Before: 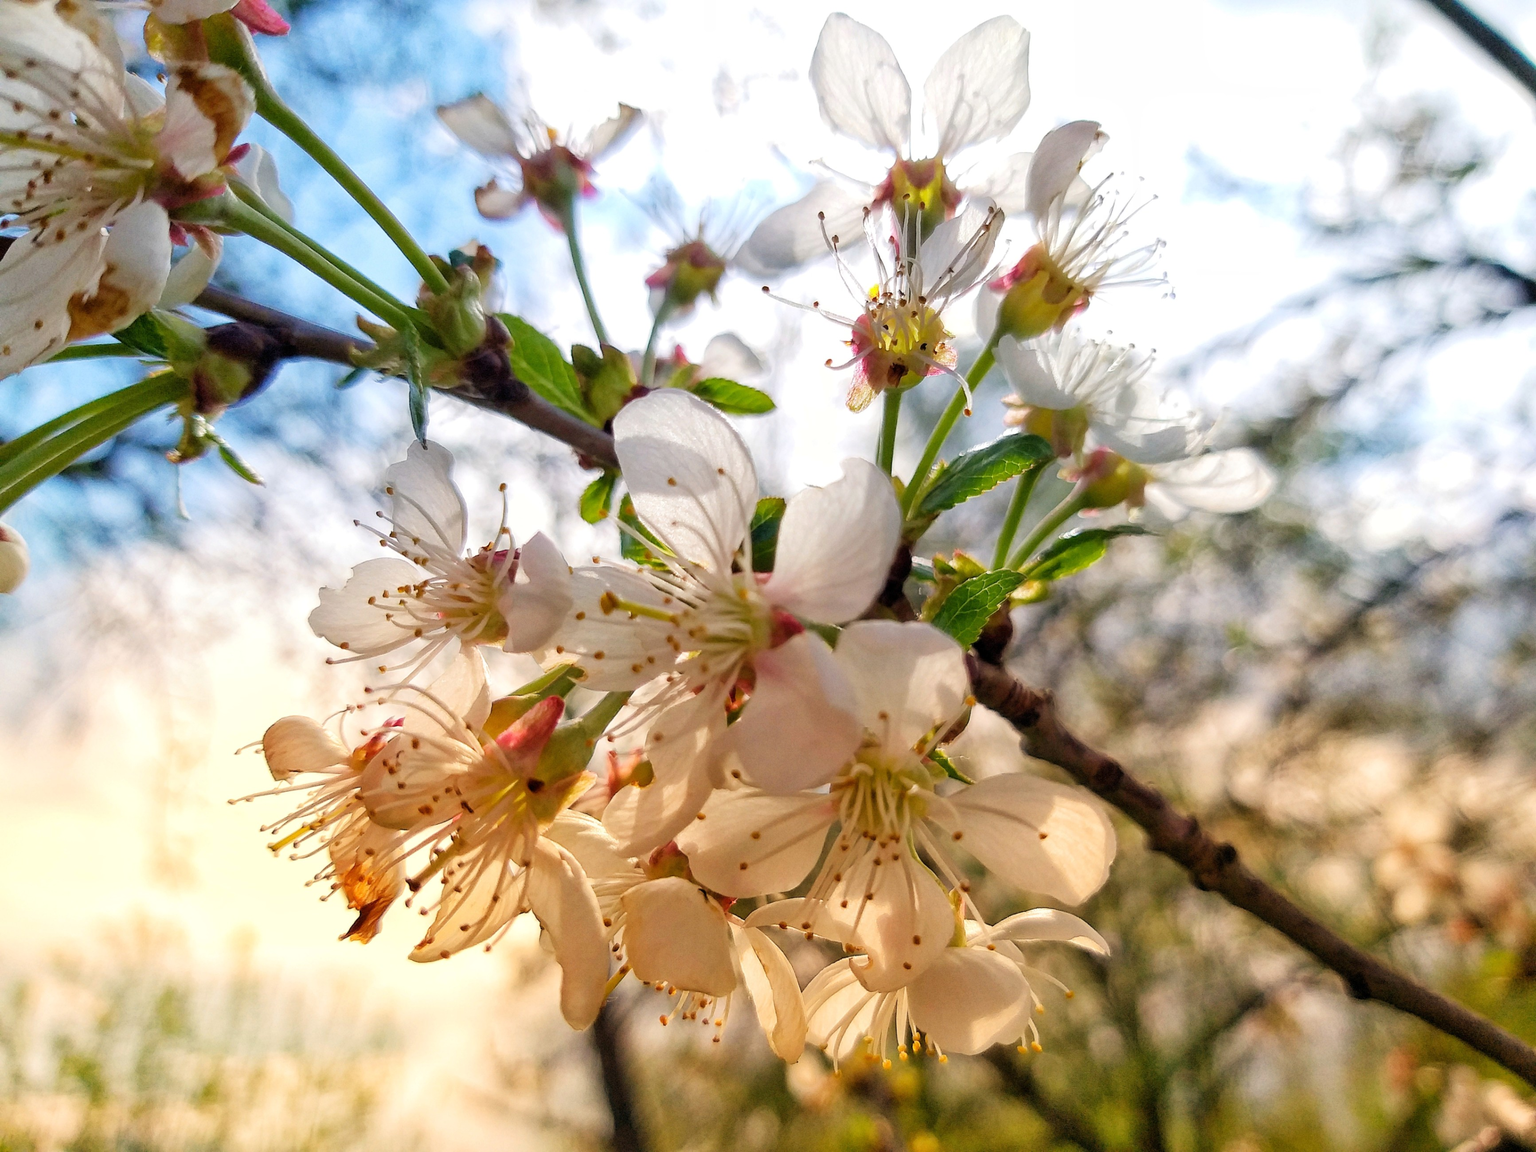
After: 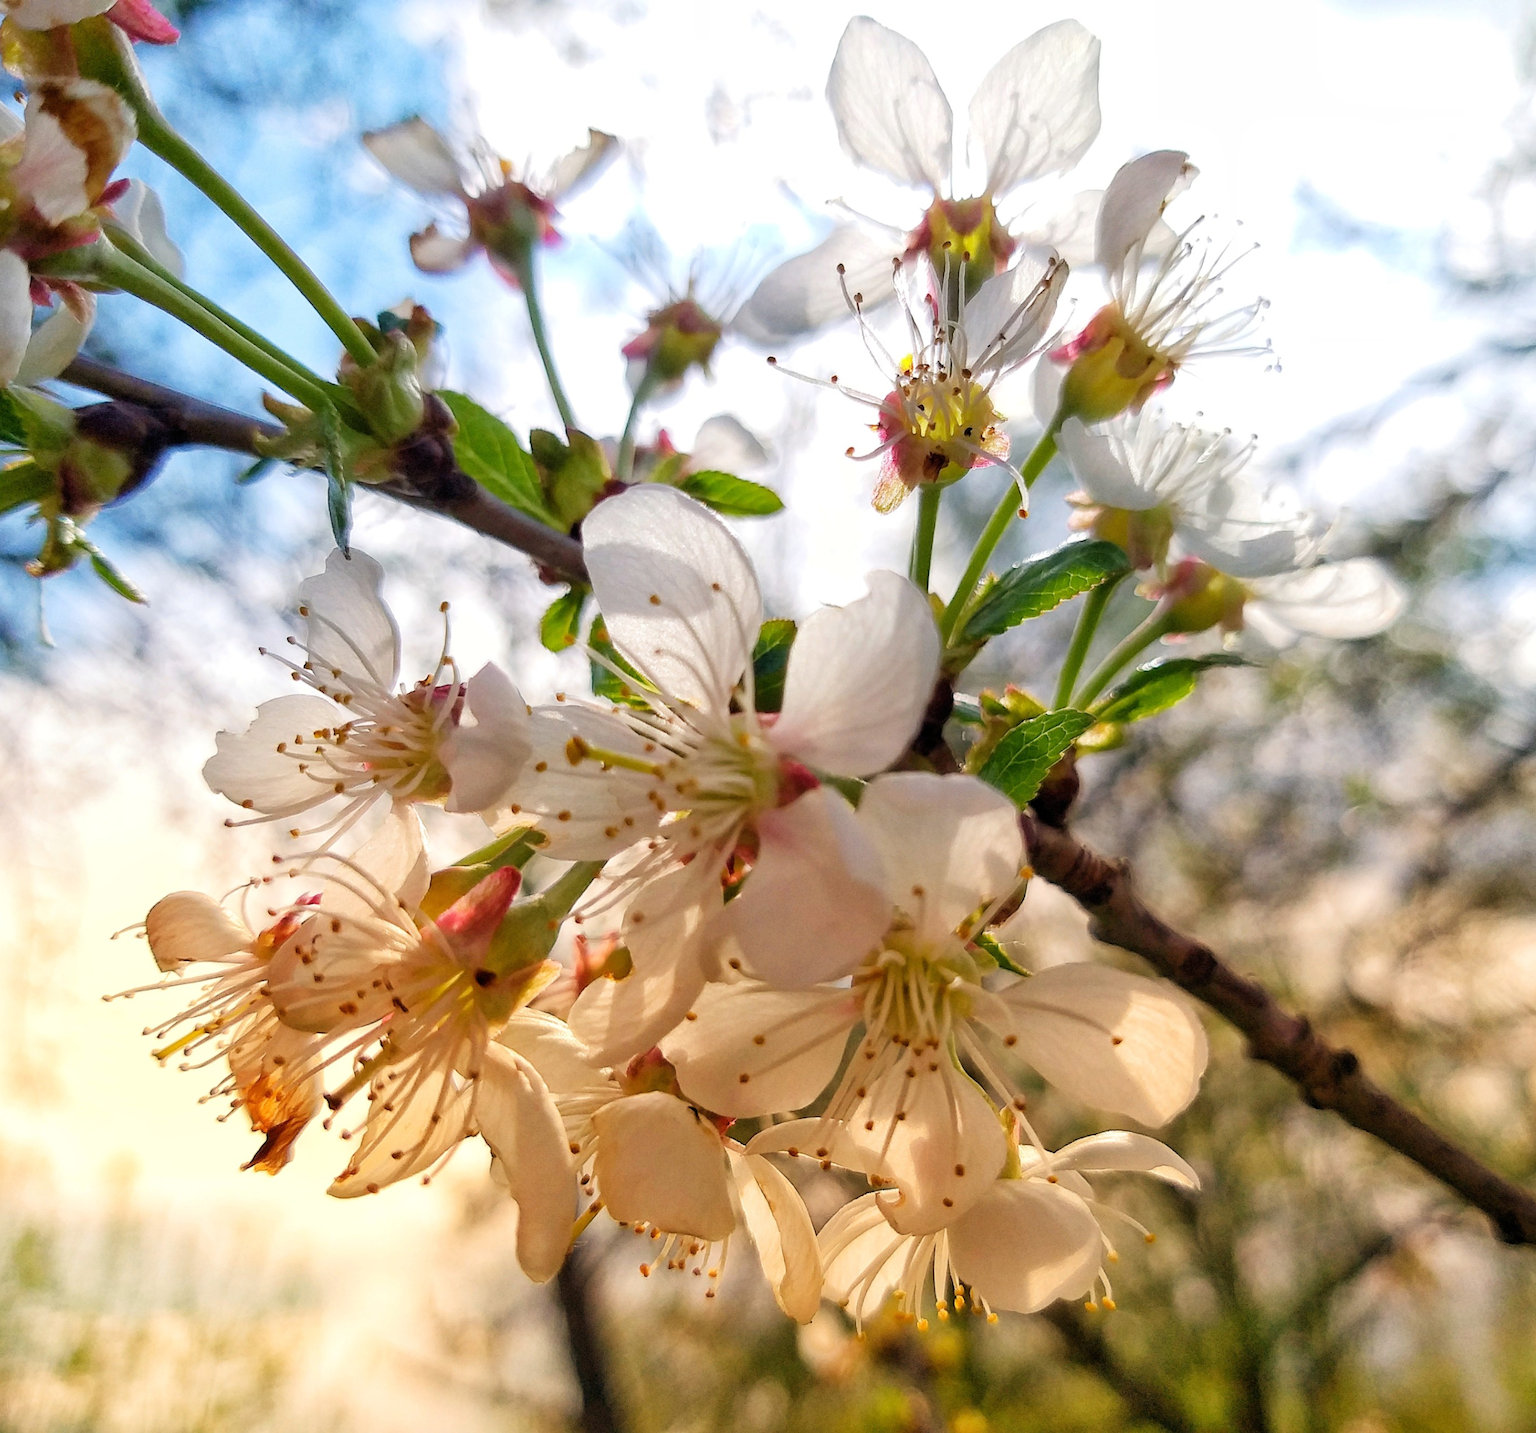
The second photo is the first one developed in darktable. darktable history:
crop and rotate: left 9.527%, right 10.119%
